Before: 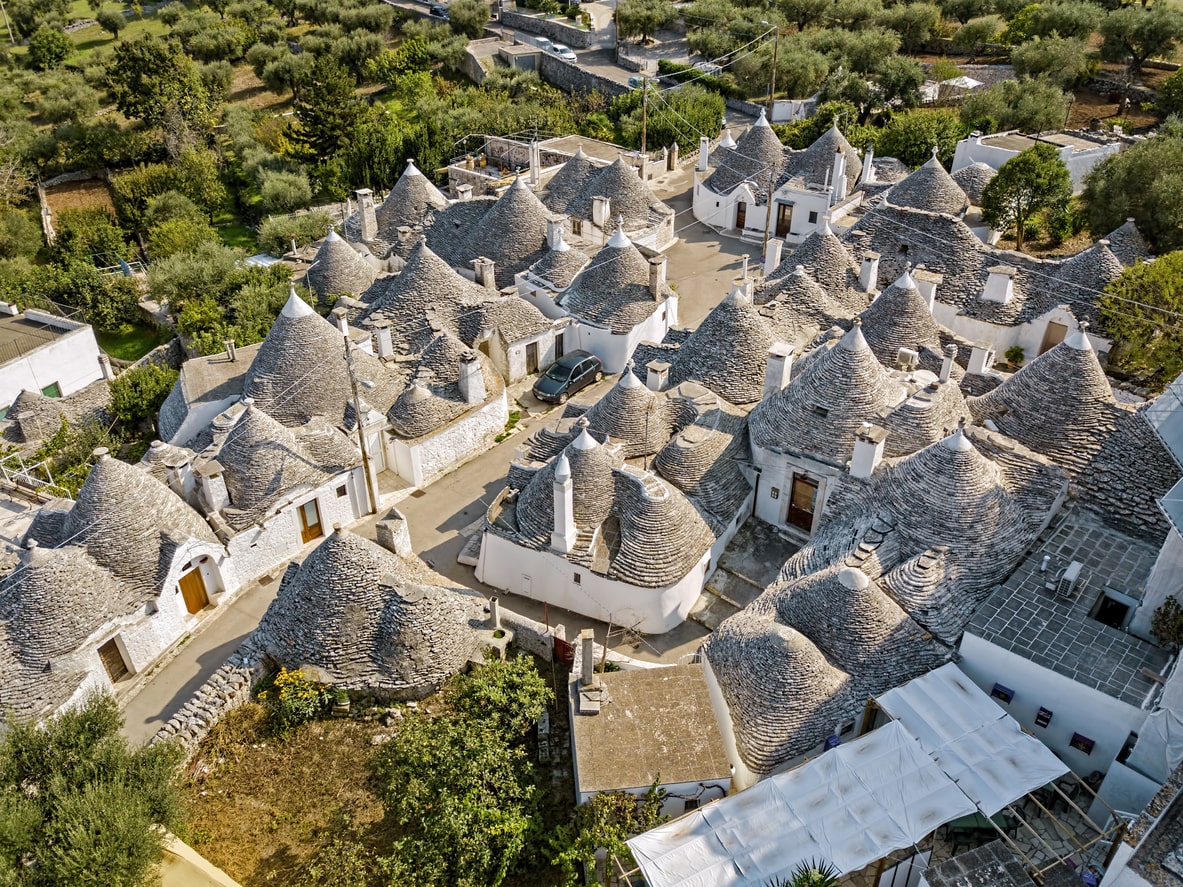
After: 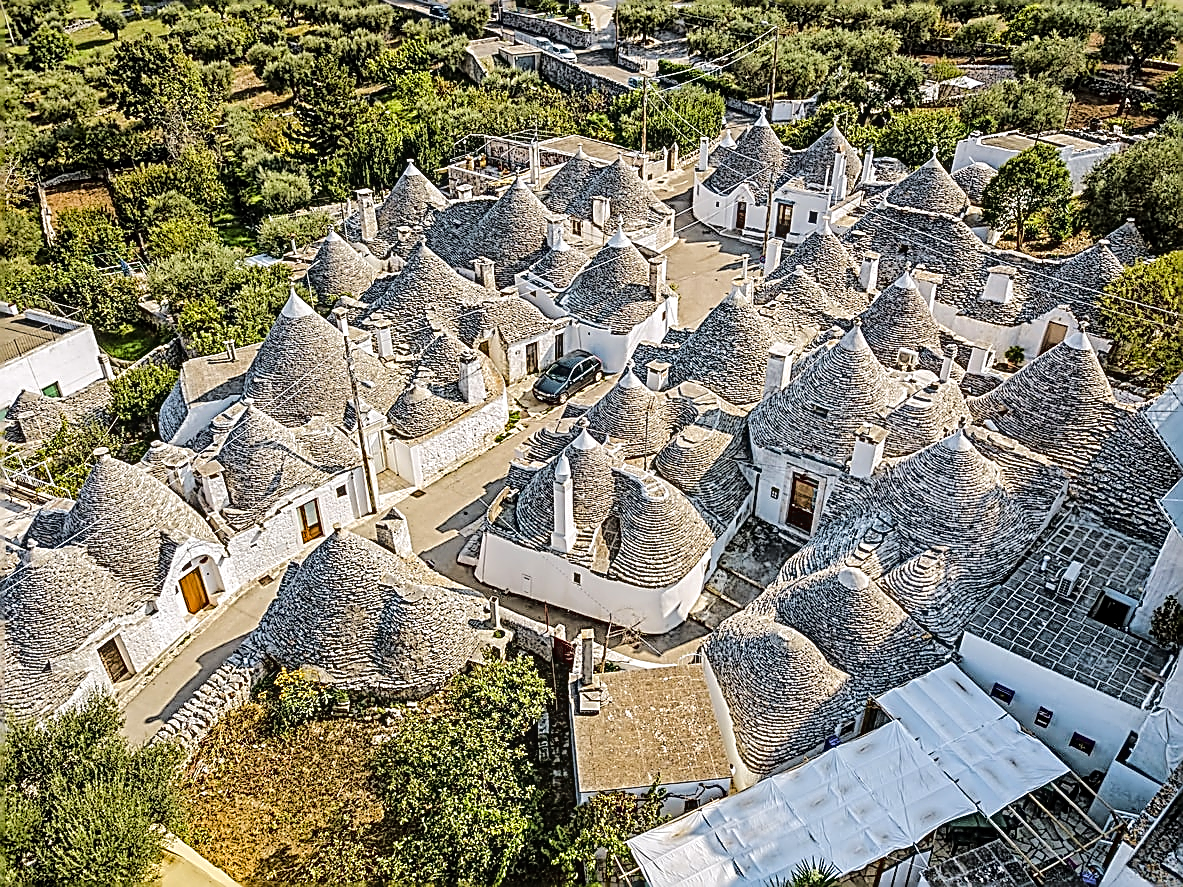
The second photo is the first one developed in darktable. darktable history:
sharpen: amount 1.995
local contrast: detail 130%
tone curve: curves: ch0 [(0, 0) (0.003, 0.013) (0.011, 0.012) (0.025, 0.011) (0.044, 0.016) (0.069, 0.029) (0.1, 0.045) (0.136, 0.074) (0.177, 0.123) (0.224, 0.207) (0.277, 0.313) (0.335, 0.414) (0.399, 0.509) (0.468, 0.599) (0.543, 0.663) (0.623, 0.728) (0.709, 0.79) (0.801, 0.854) (0.898, 0.925) (1, 1)], color space Lab, linked channels, preserve colors none
